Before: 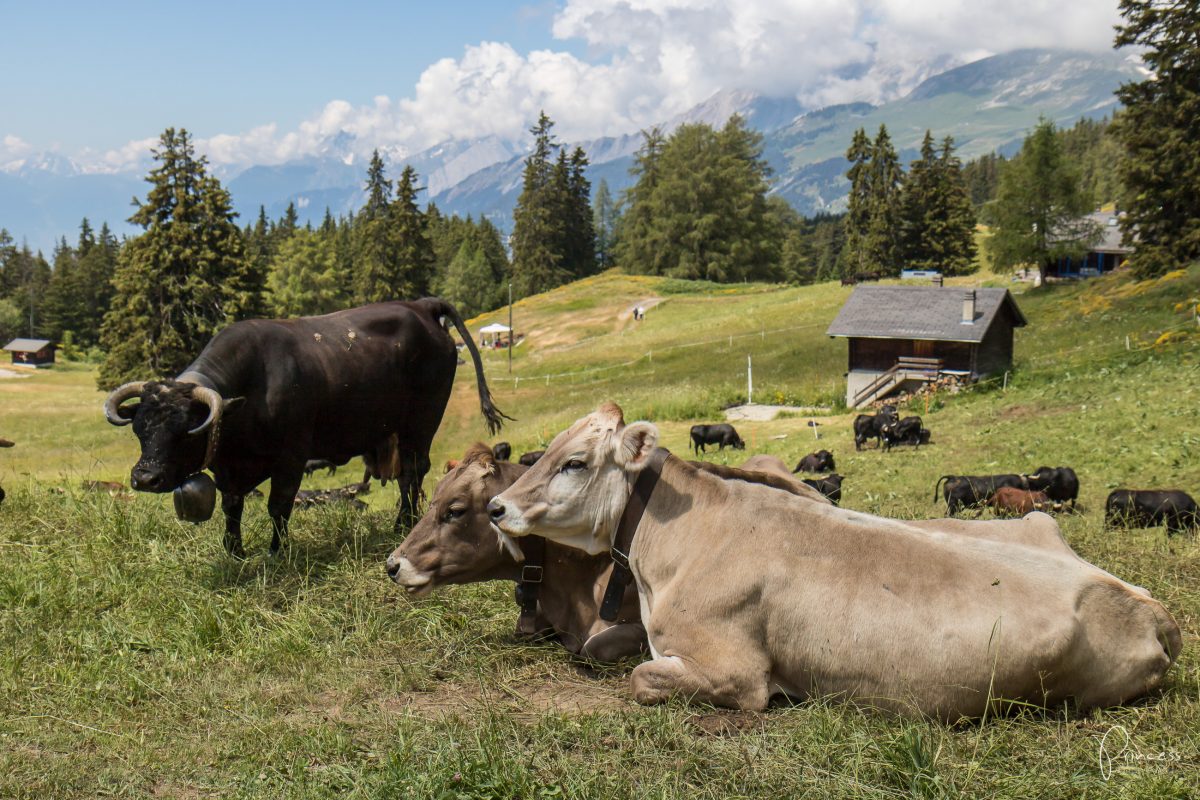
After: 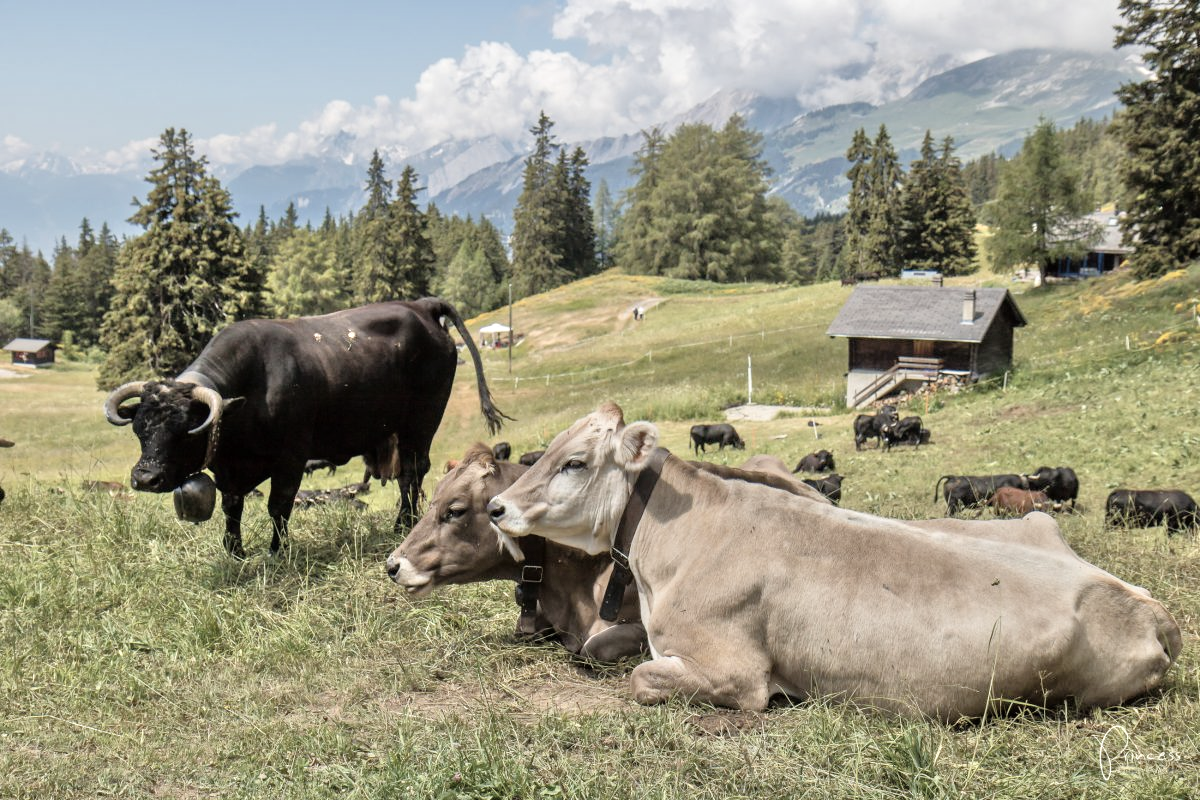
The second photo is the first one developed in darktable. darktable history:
tone equalizer: -7 EV 0.15 EV, -6 EV 0.6 EV, -5 EV 1.15 EV, -4 EV 1.33 EV, -3 EV 1.15 EV, -2 EV 0.6 EV, -1 EV 0.15 EV, mask exposure compensation -0.5 EV
contrast brightness saturation: contrast 0.1, saturation -0.36
